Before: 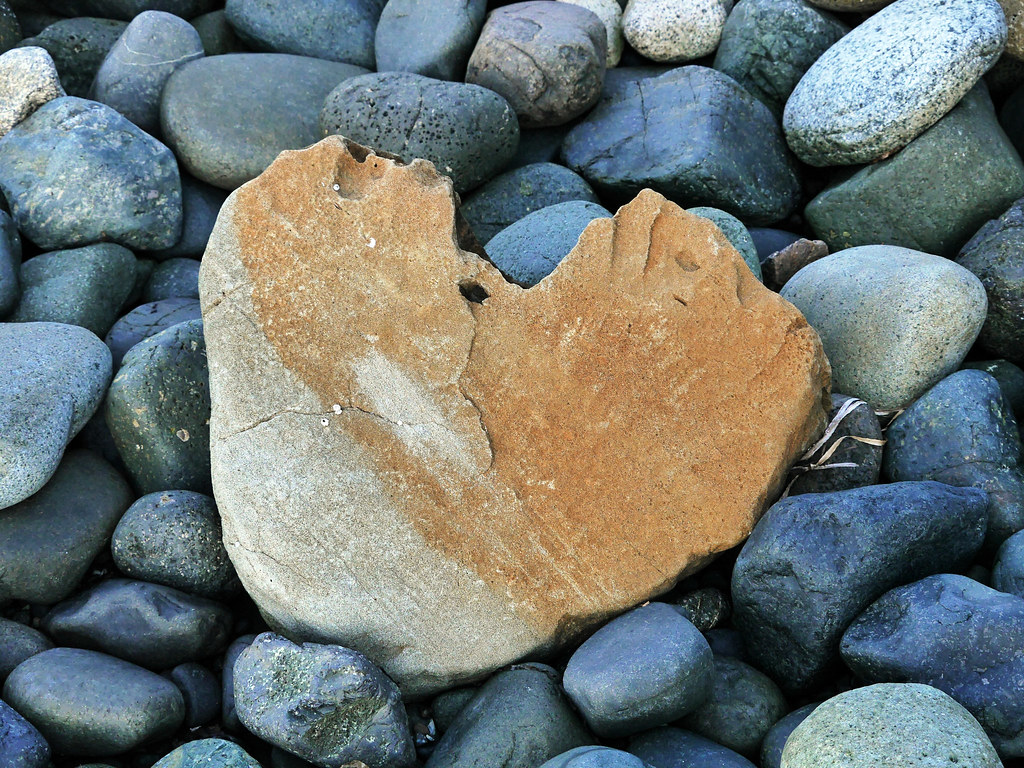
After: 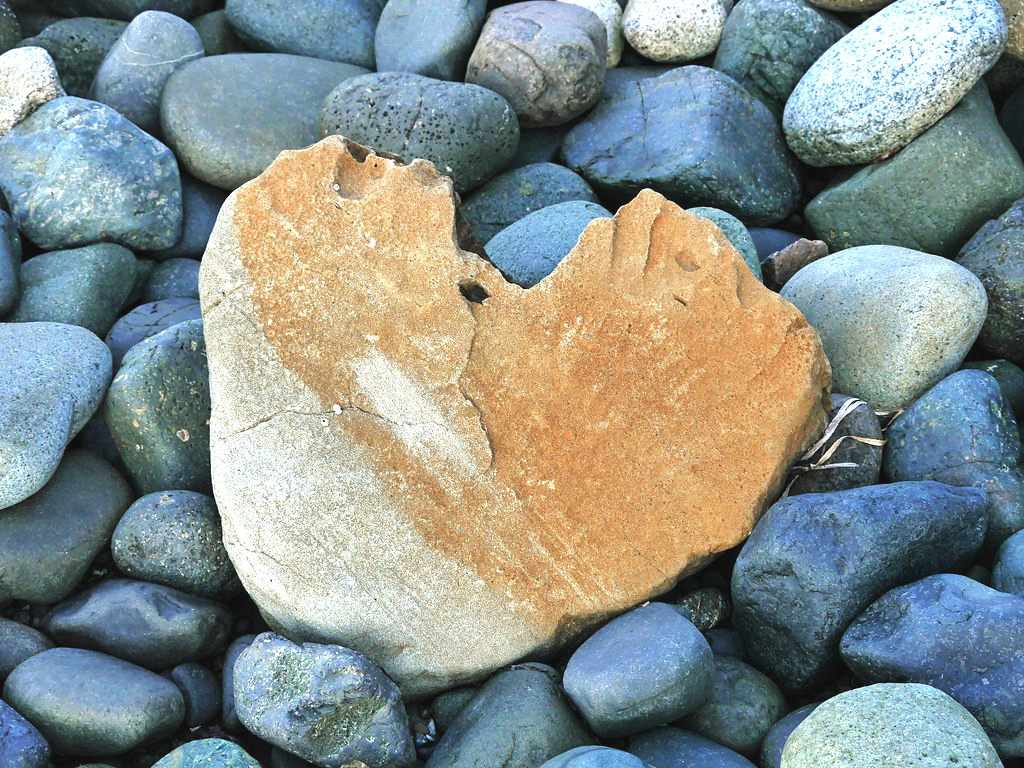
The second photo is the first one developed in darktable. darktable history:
tone equalizer: -8 EV -0.002 EV, -7 EV 0.005 EV, -6 EV -0.032 EV, -5 EV 0.011 EV, -4 EV -0.007 EV, -3 EV 0.025 EV, -2 EV -0.066 EV, -1 EV -0.27 EV, +0 EV -0.578 EV, smoothing diameter 25%, edges refinement/feathering 6.37, preserve details guided filter
exposure: black level correction -0.002, exposure 1.108 EV, compensate highlight preservation false
shadows and highlights: shadows 25.37, highlights -26.12
